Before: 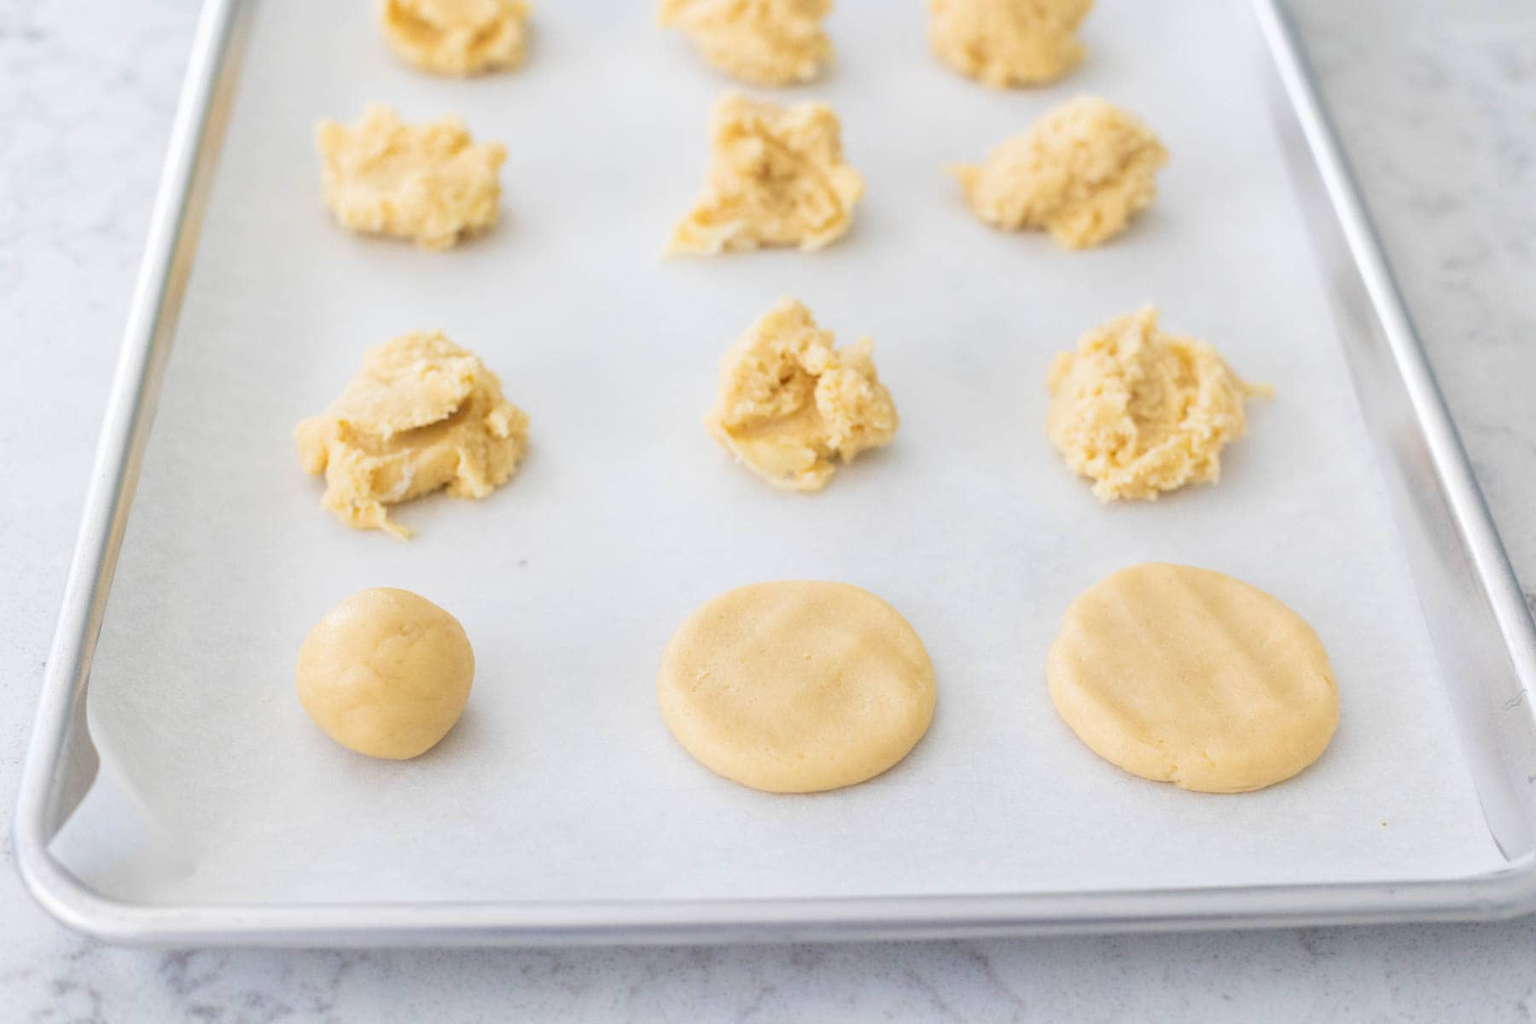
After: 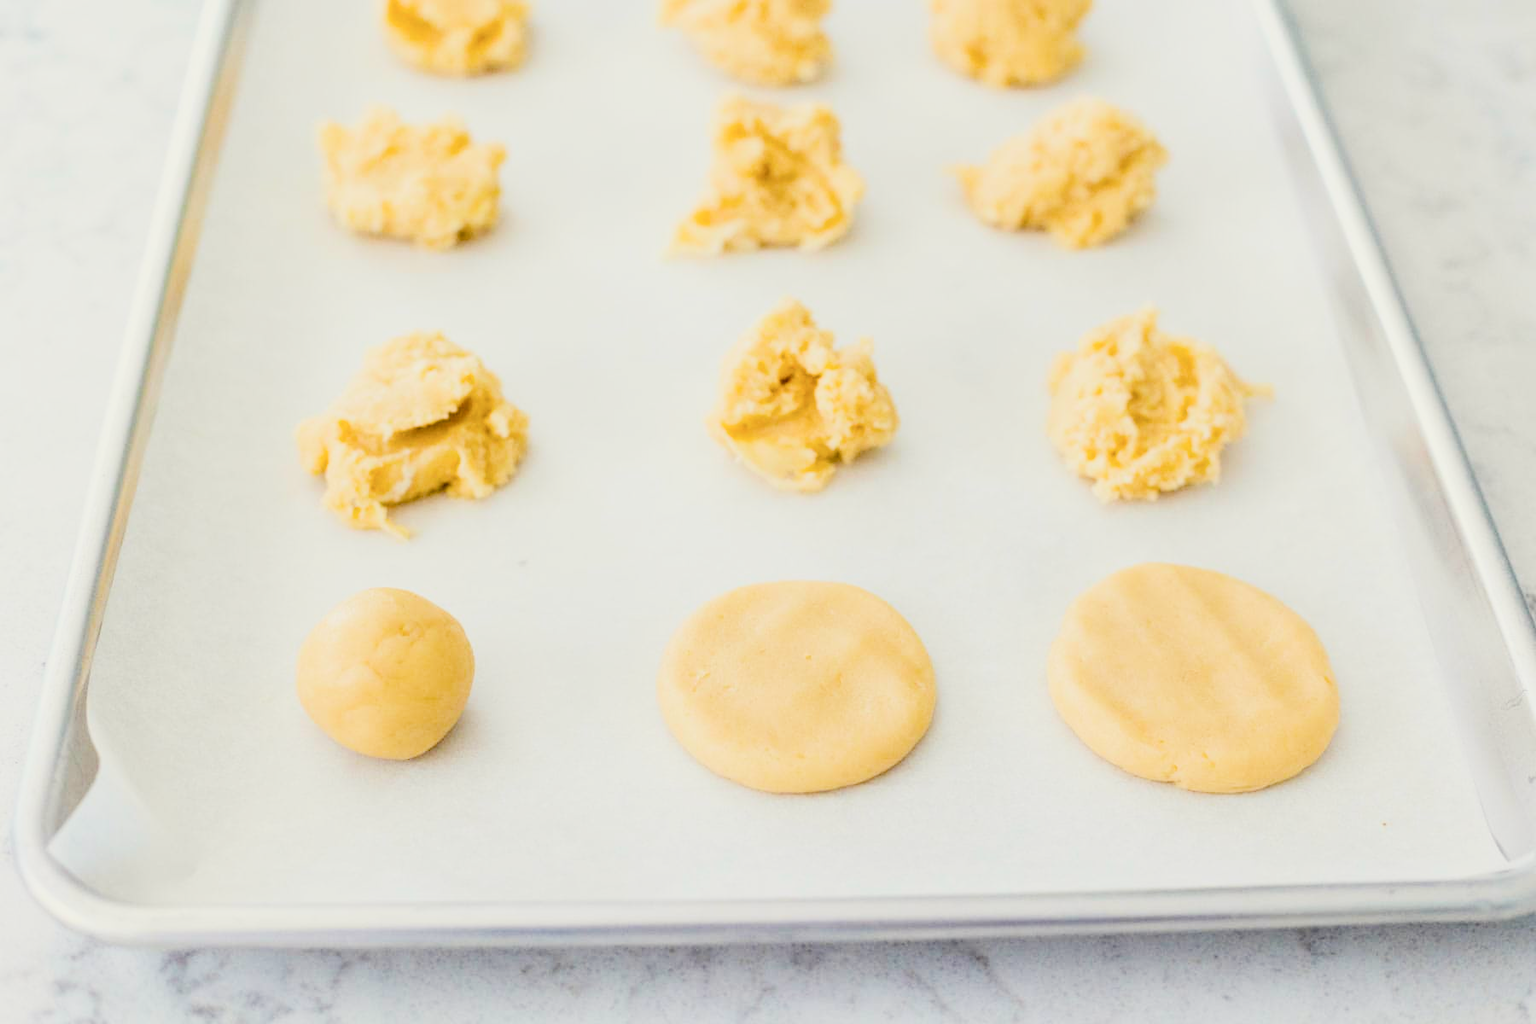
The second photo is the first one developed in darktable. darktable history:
levels: white 99.89%, levels [0.016, 0.492, 0.969]
filmic rgb: black relative exposure -7.34 EV, white relative exposure 5.06 EV, hardness 3.21
color balance rgb: highlights gain › luminance 5.963%, highlights gain › chroma 2.507%, highlights gain › hue 91.98°, perceptual saturation grading › global saturation 45.57%, perceptual saturation grading › highlights -24.804%, perceptual saturation grading › shadows 49.74%
contrast brightness saturation: contrast 0.282
